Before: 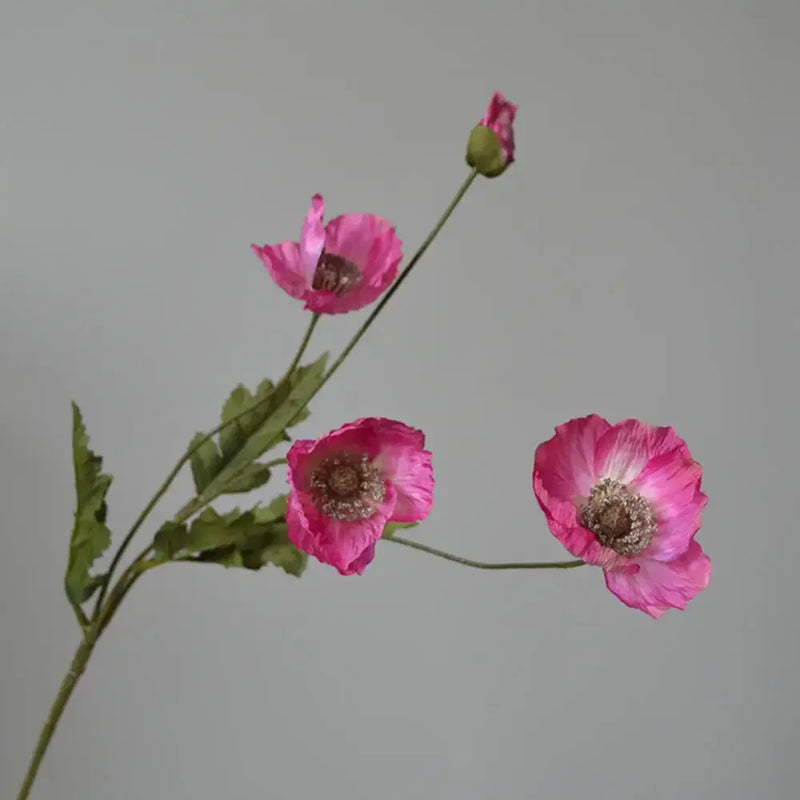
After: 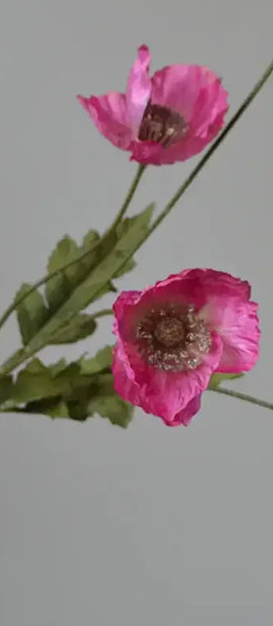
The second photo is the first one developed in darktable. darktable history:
crop and rotate: left 21.769%, top 18.654%, right 43.989%, bottom 2.982%
